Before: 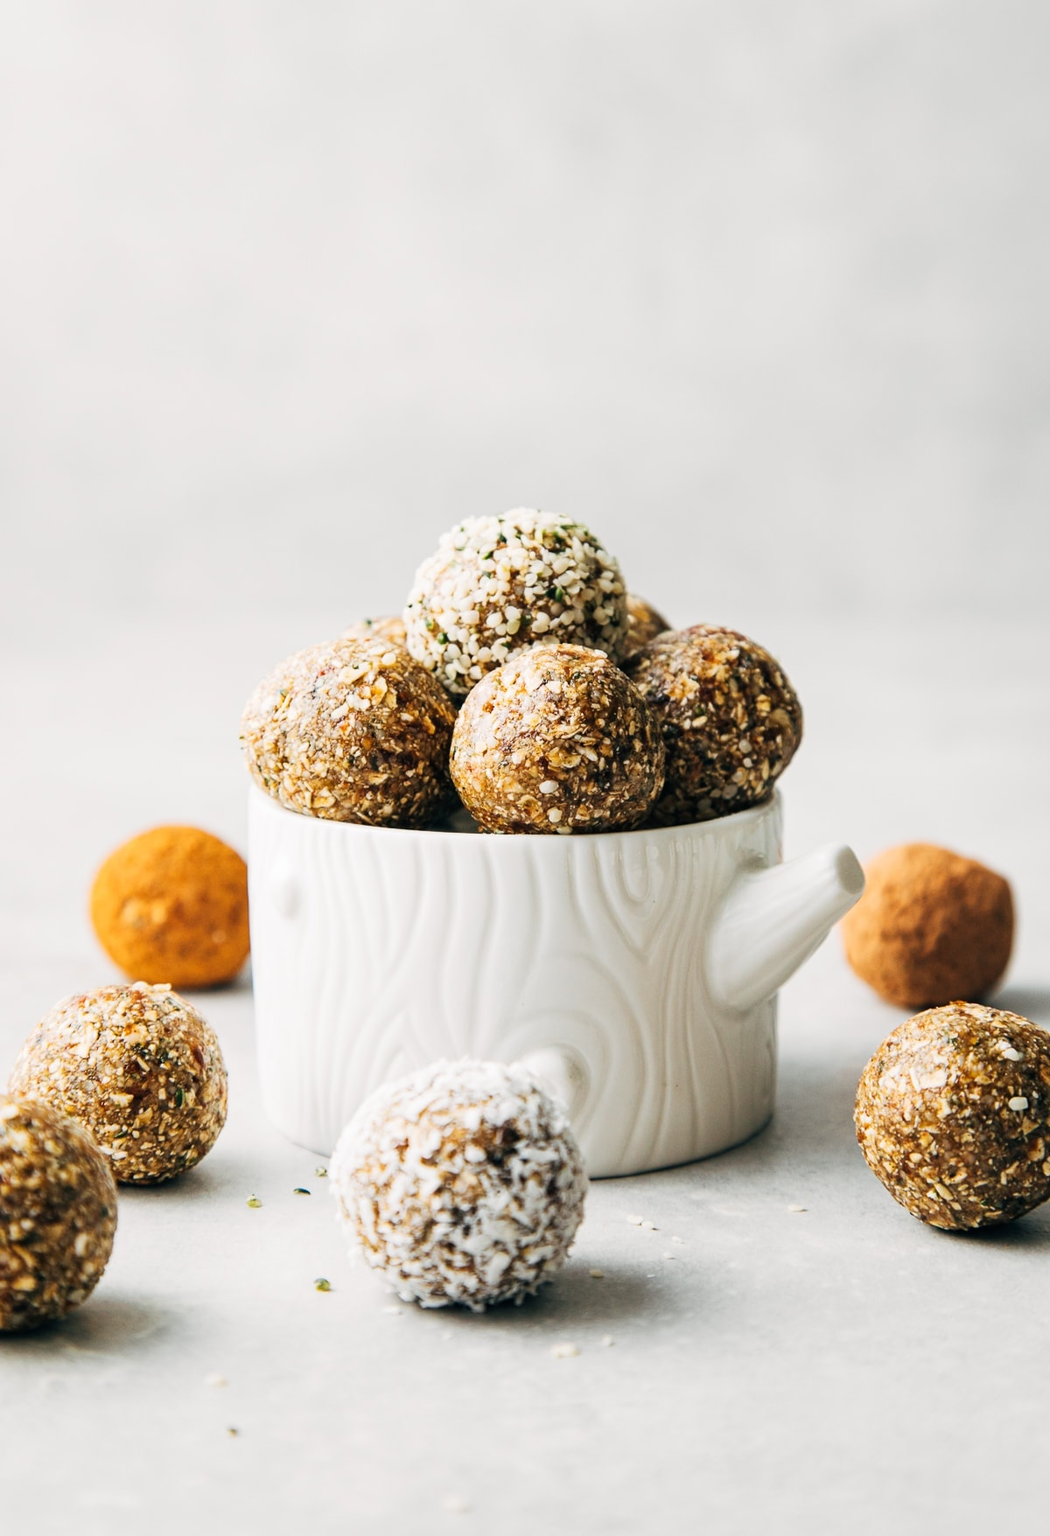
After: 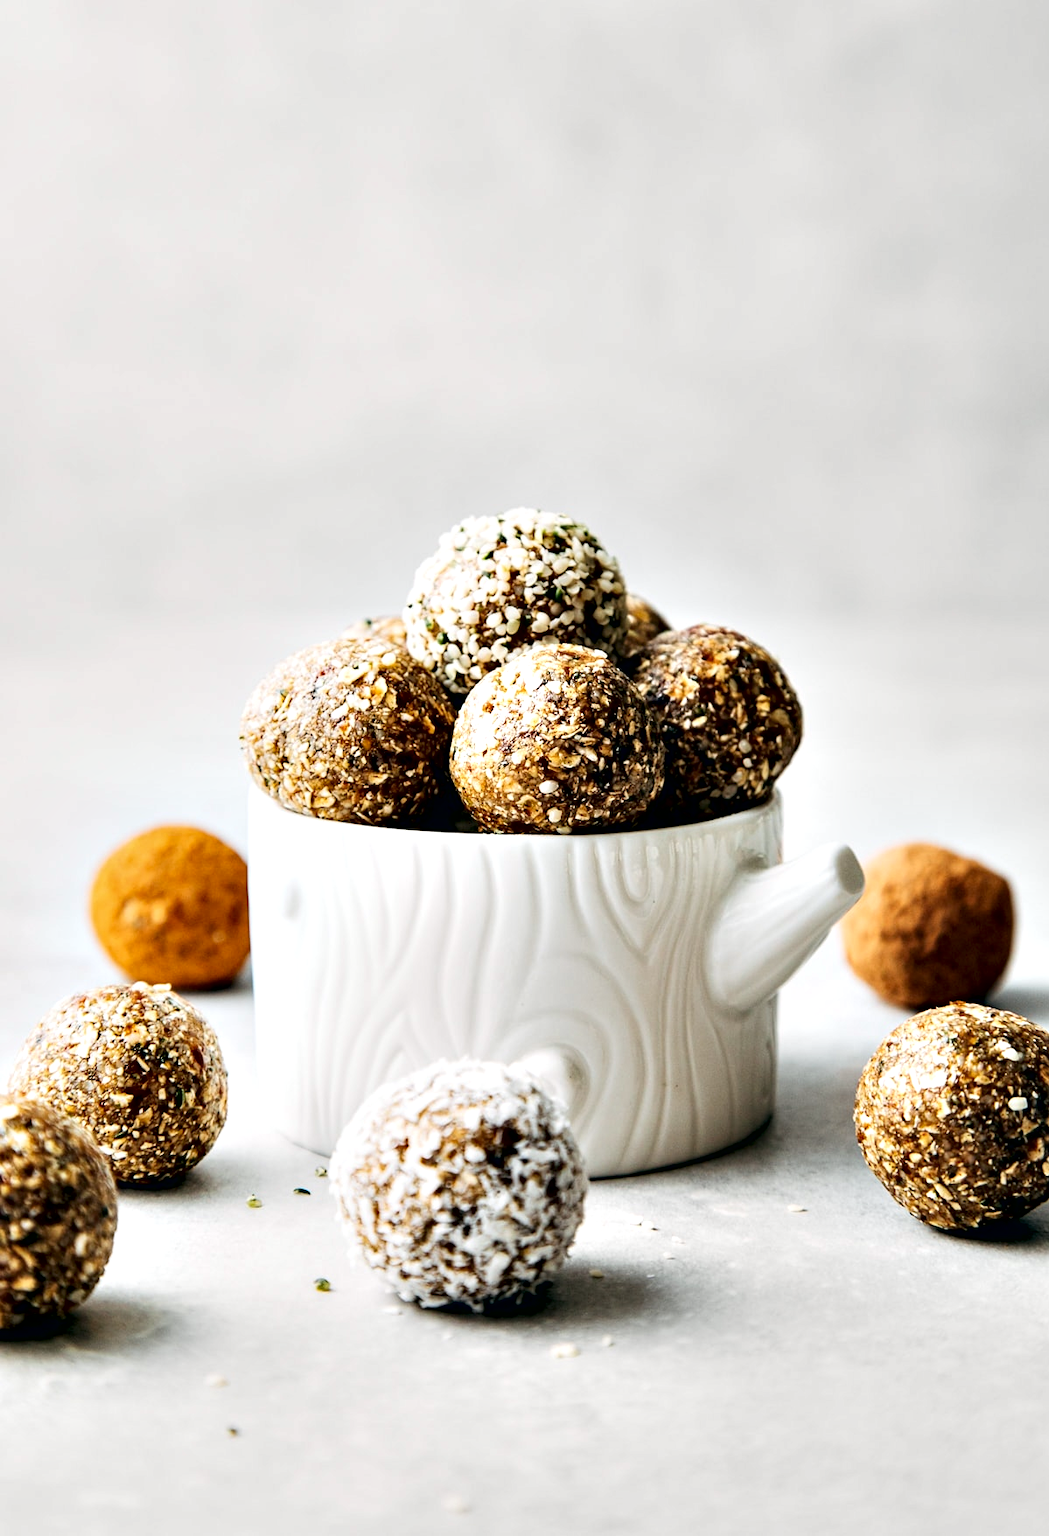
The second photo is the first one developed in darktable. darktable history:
contrast brightness saturation: contrast 0.015, saturation -0.068
contrast equalizer: octaves 7, y [[0.6 ×6], [0.55 ×6], [0 ×6], [0 ×6], [0 ×6]]
